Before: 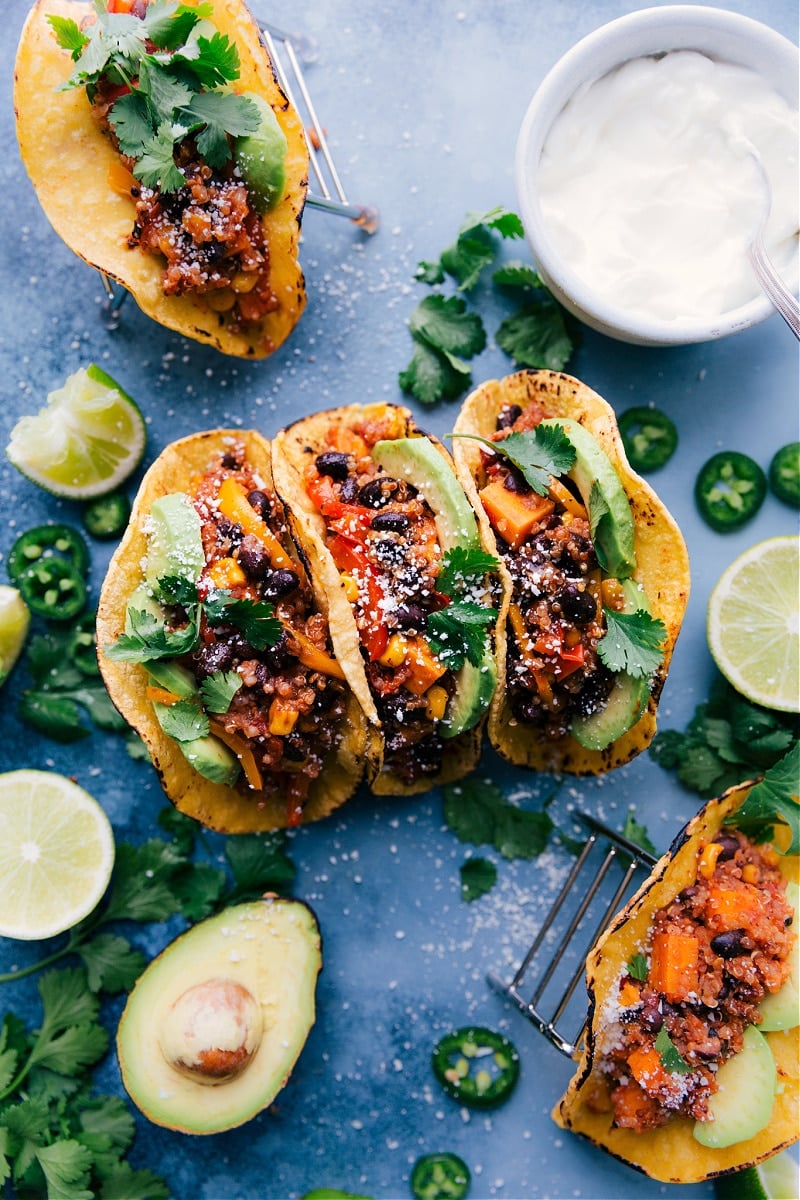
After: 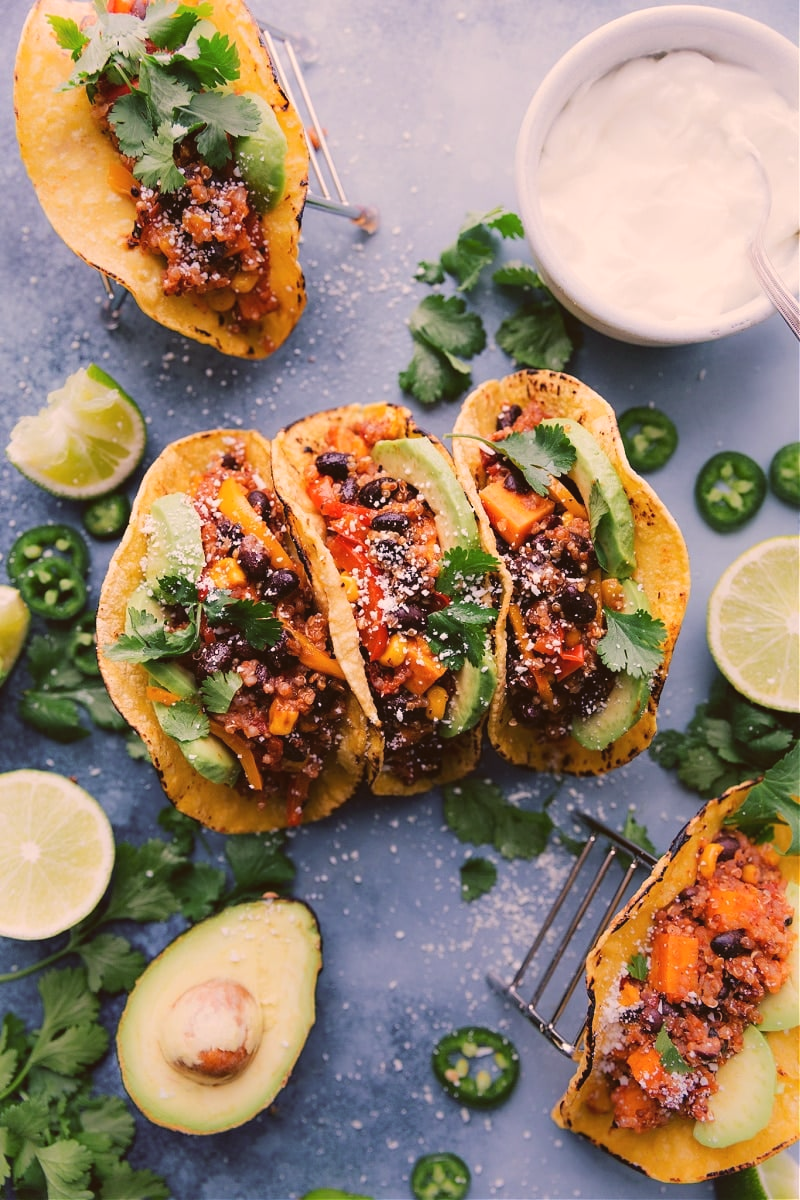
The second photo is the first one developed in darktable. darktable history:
contrast brightness saturation: contrast -0.097, brightness 0.045, saturation 0.083
color correction: highlights a* 10.24, highlights b* 9.73, shadows a* 8.53, shadows b* 8.33, saturation 0.817
